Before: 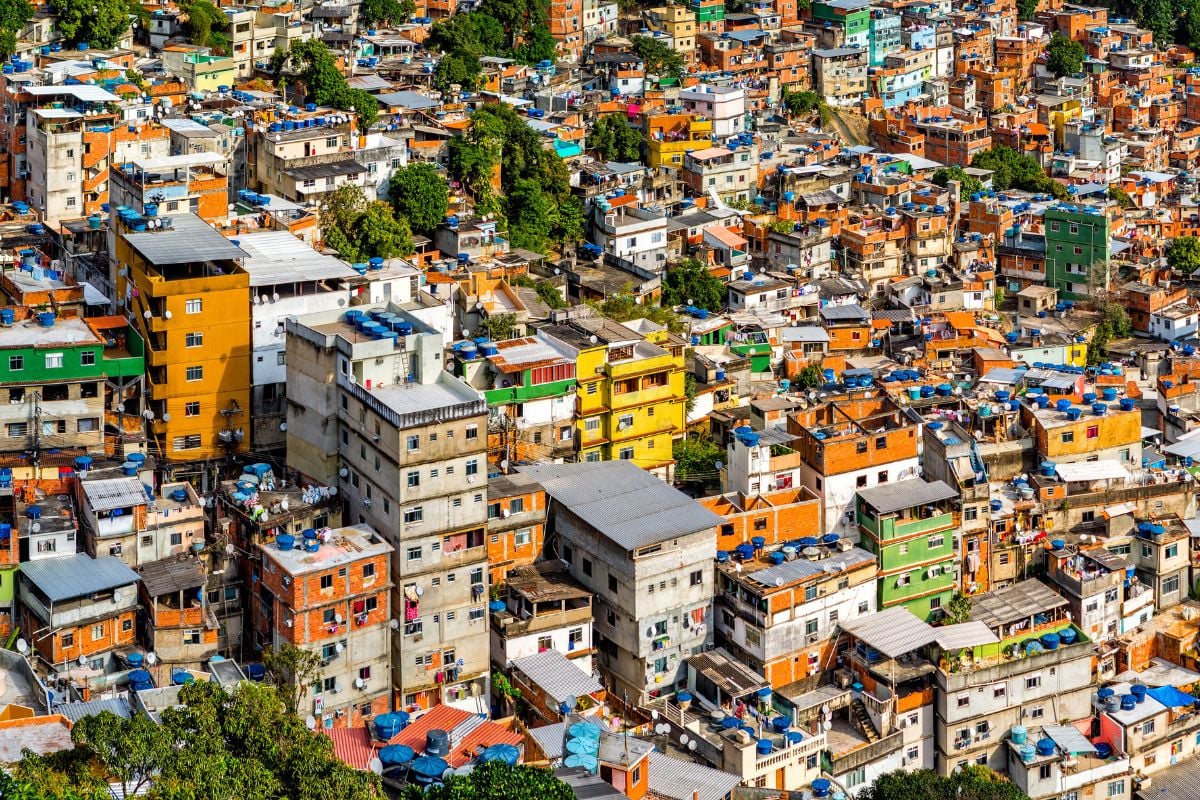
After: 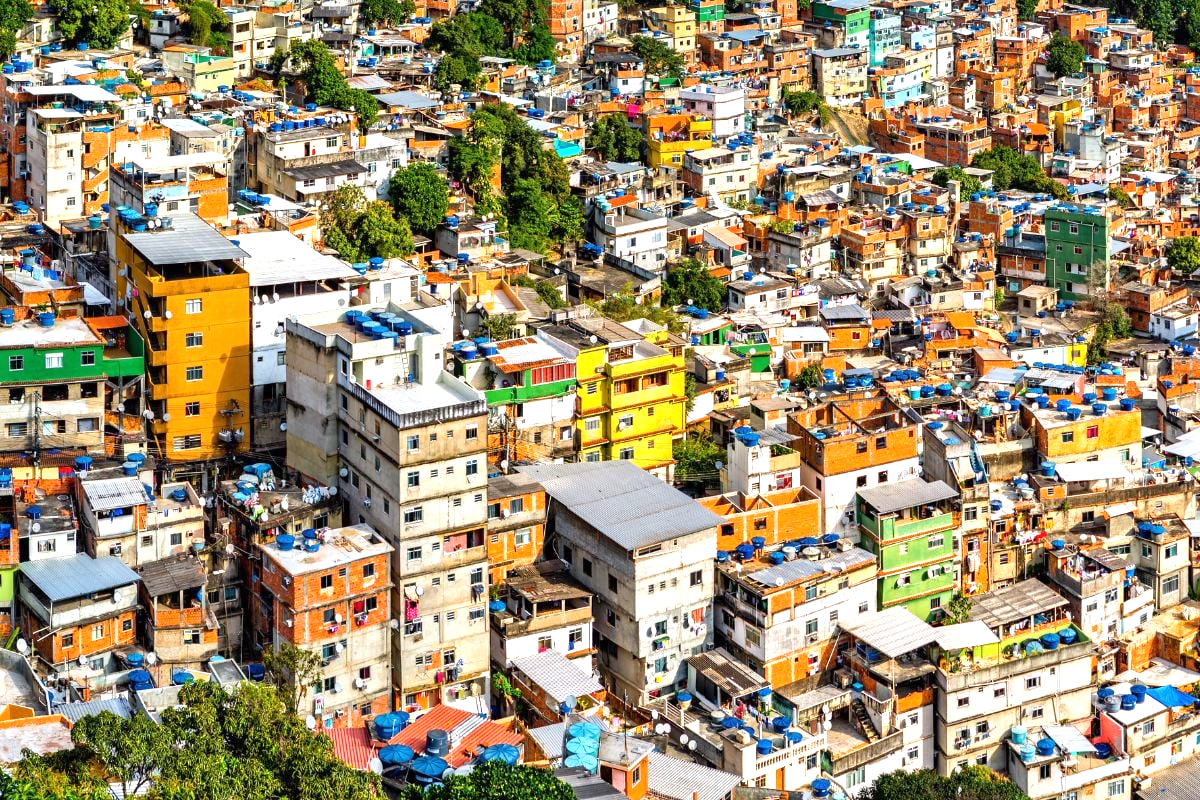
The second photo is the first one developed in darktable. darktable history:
exposure: exposure 0.629 EV, compensate highlight preservation false
